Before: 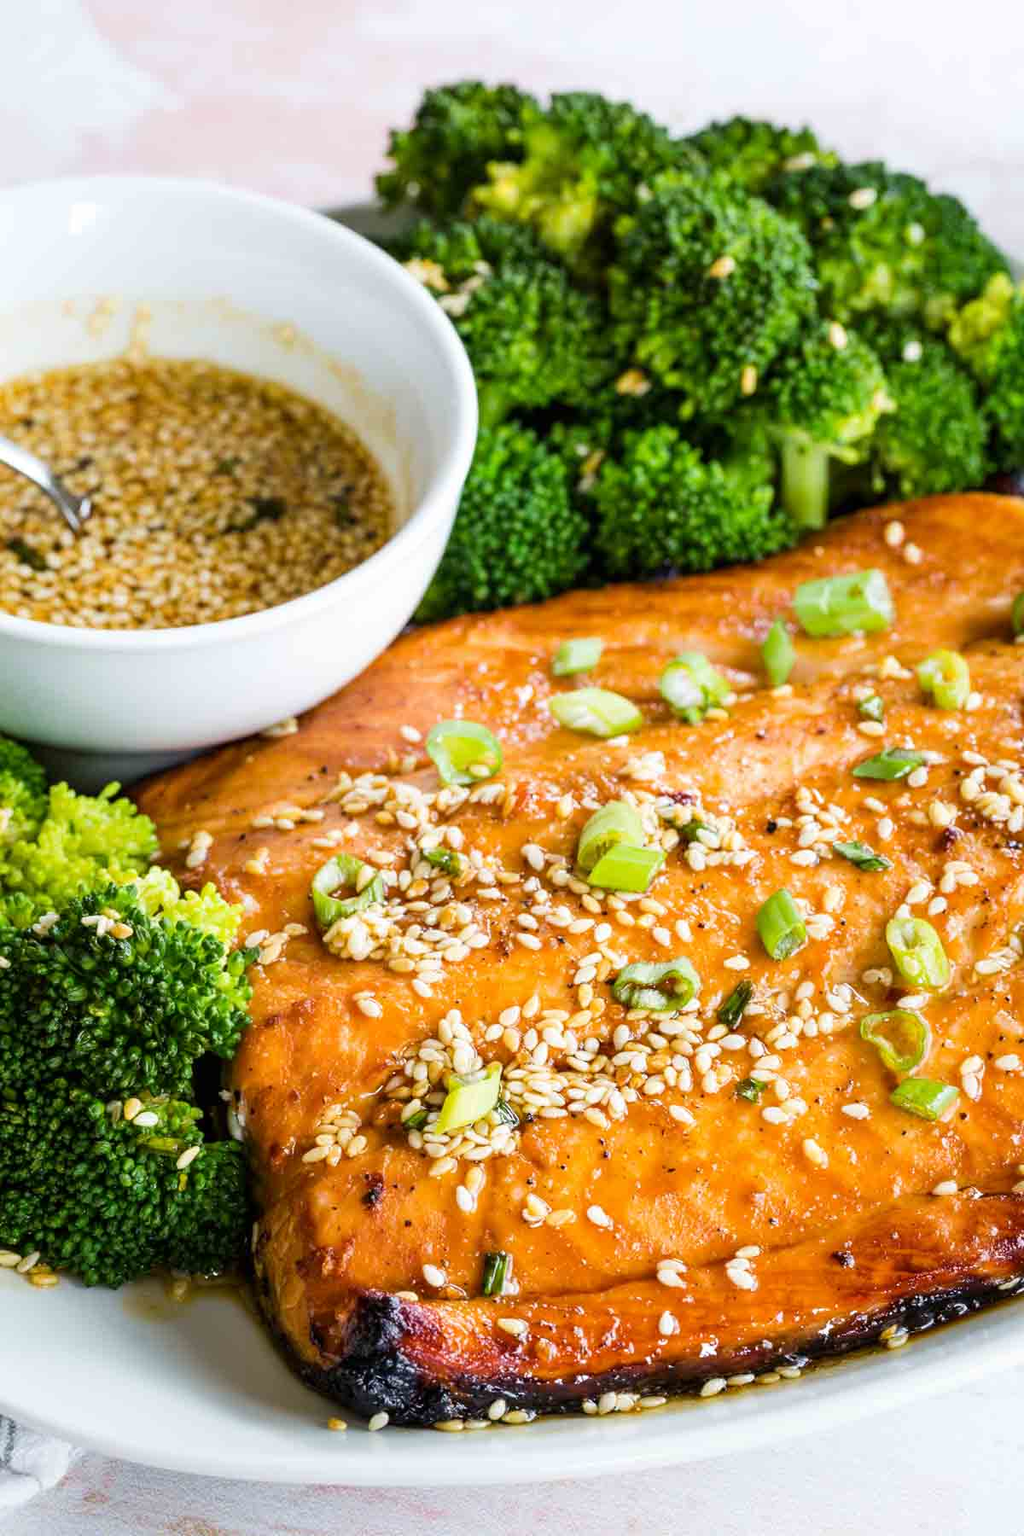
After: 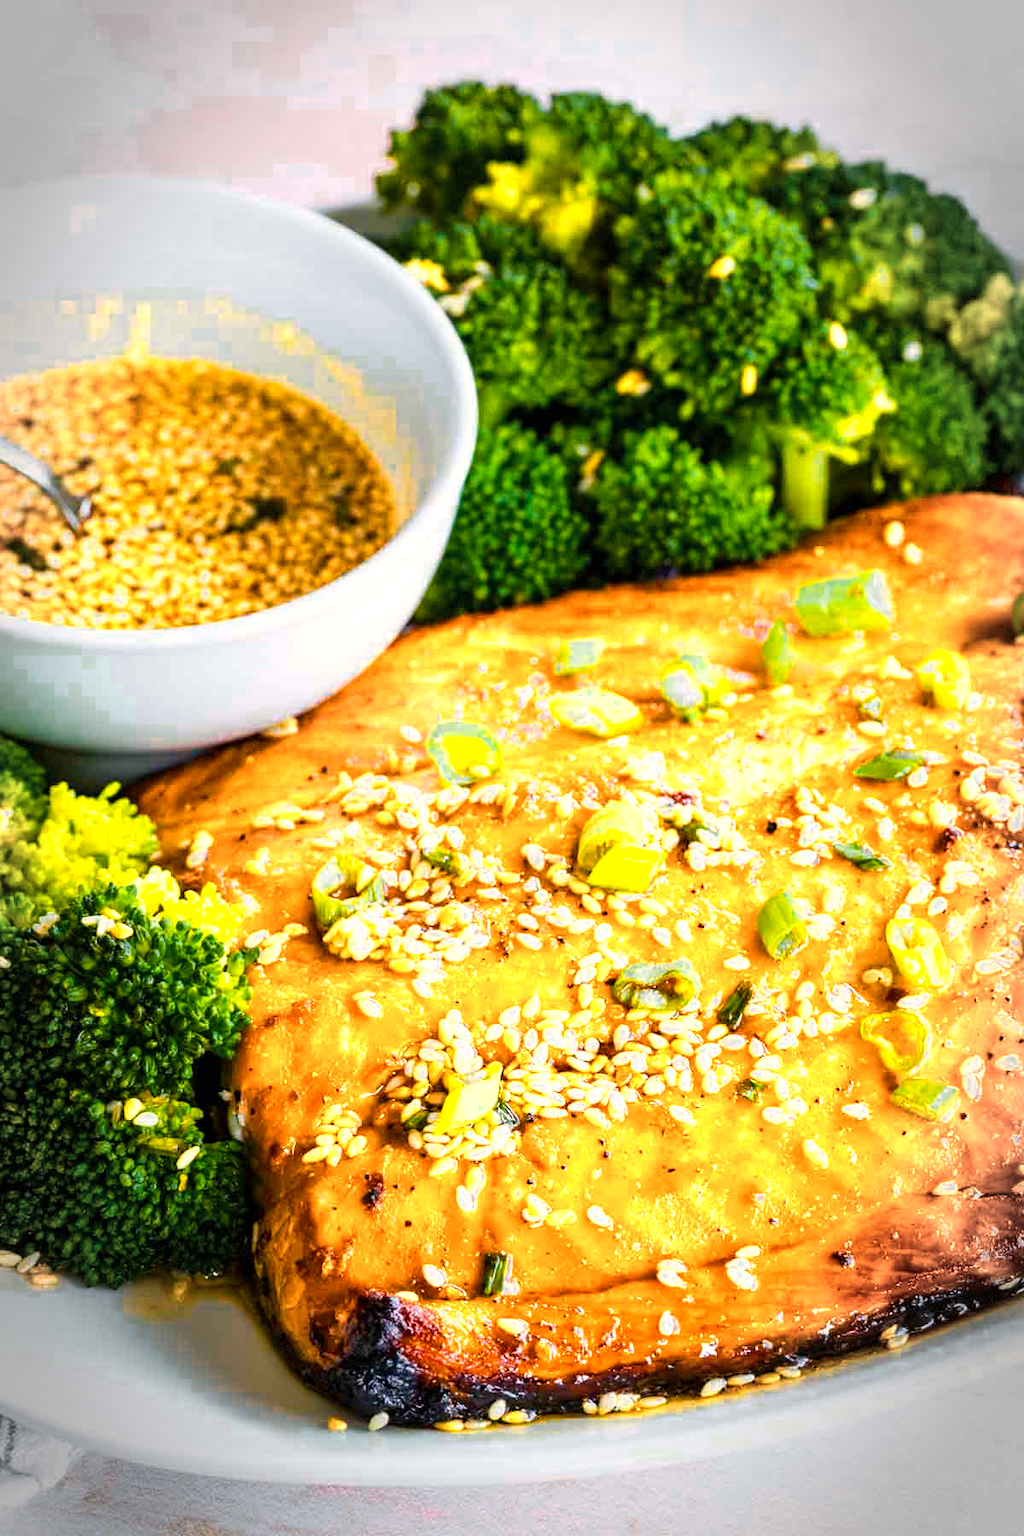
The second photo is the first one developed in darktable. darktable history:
color balance rgb: highlights gain › chroma 1.659%, highlights gain › hue 56.76°, global offset › hue 171.69°, shadows fall-off 299.491%, white fulcrum 1.99 EV, highlights fall-off 298.952%, perceptual saturation grading › global saturation 36.012%, perceptual saturation grading › shadows 35.593%, mask middle-gray fulcrum 99.772%, contrast gray fulcrum 38.276%
color zones: curves: ch0 [(0.018, 0.548) (0.197, 0.654) (0.425, 0.447) (0.605, 0.658) (0.732, 0.579)]; ch1 [(0.105, 0.531) (0.224, 0.531) (0.386, 0.39) (0.618, 0.456) (0.732, 0.456) (0.956, 0.421)]; ch2 [(0.039, 0.583) (0.215, 0.465) (0.399, 0.544) (0.465, 0.548) (0.614, 0.447) (0.724, 0.43) (0.882, 0.623) (0.956, 0.632)]
vignetting: automatic ratio true, dithering 8-bit output
